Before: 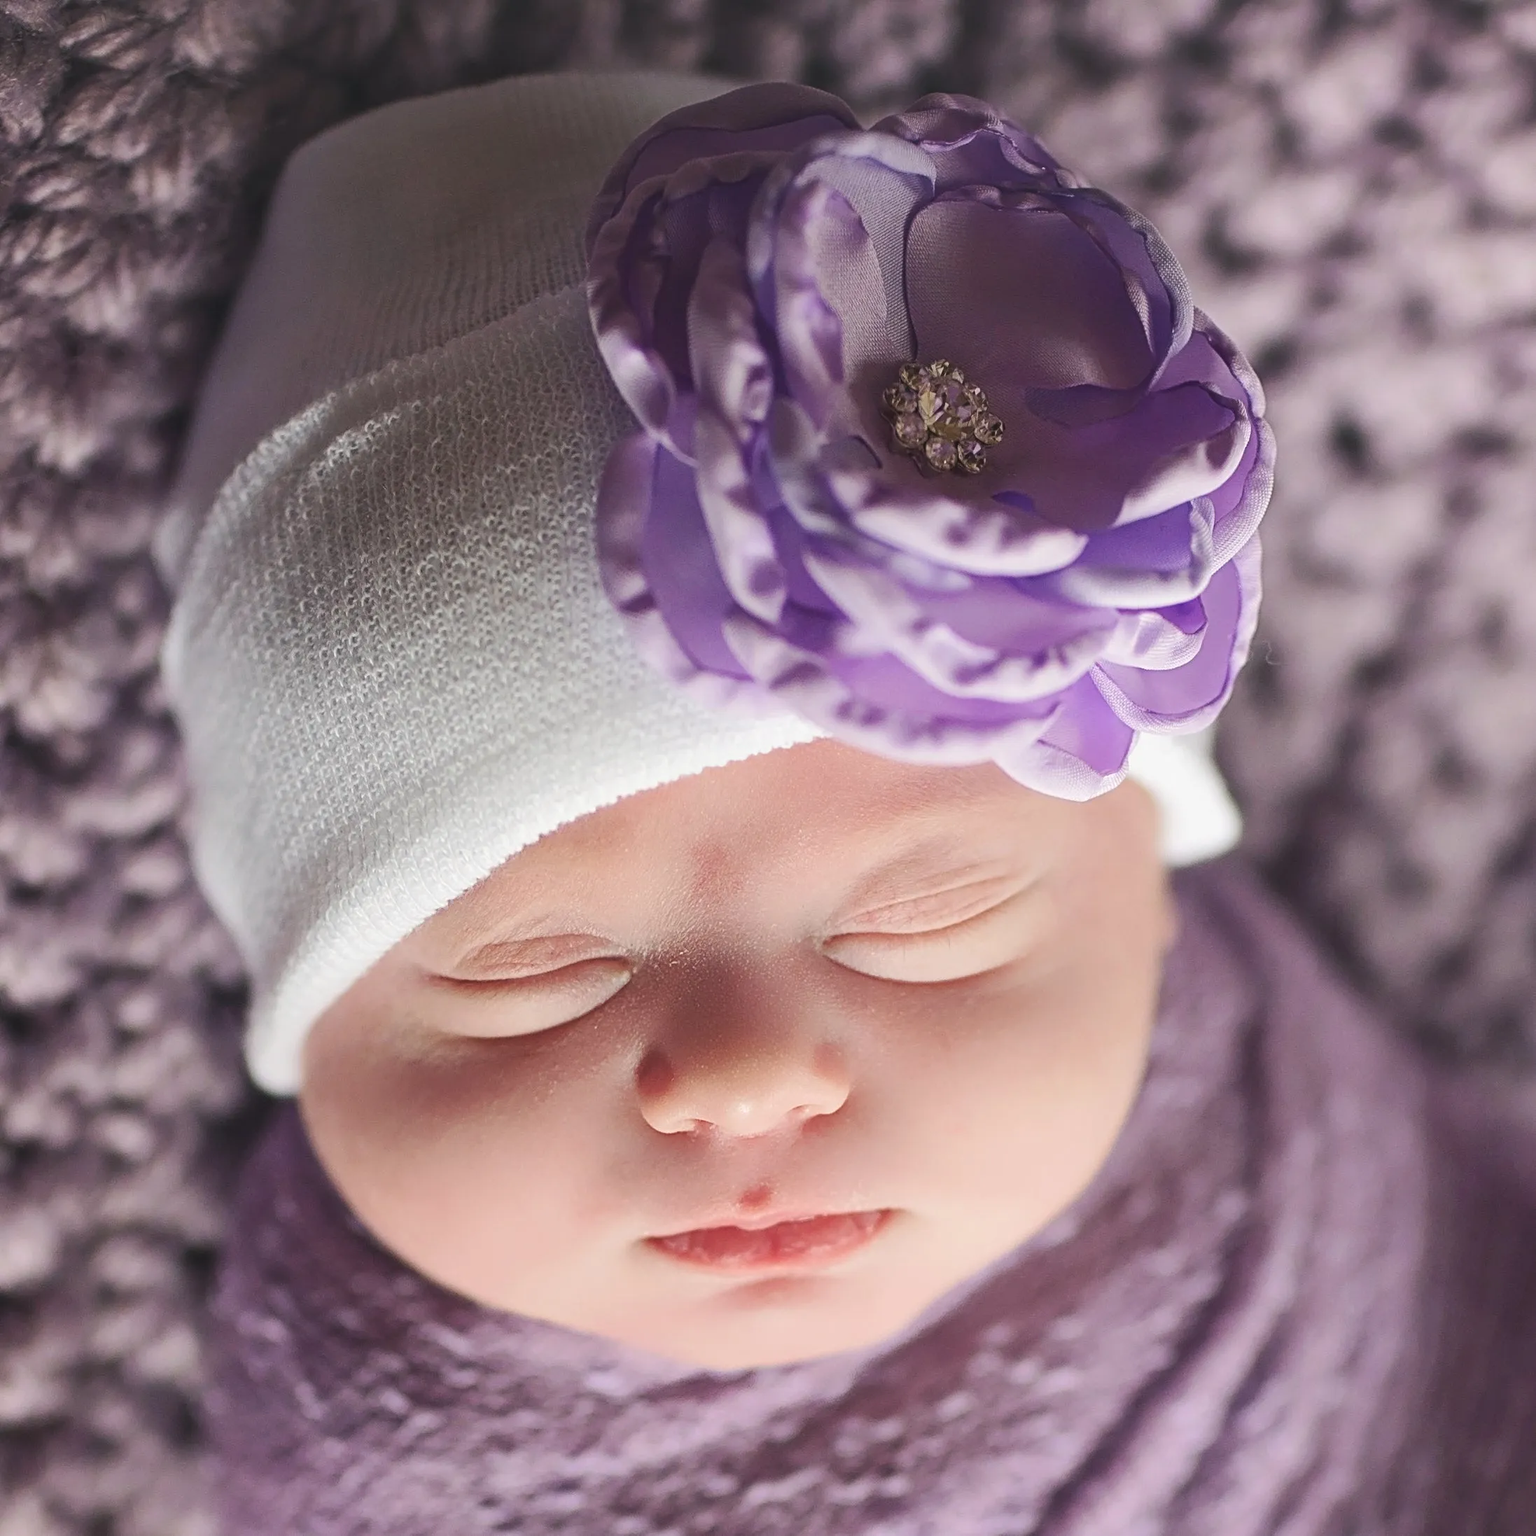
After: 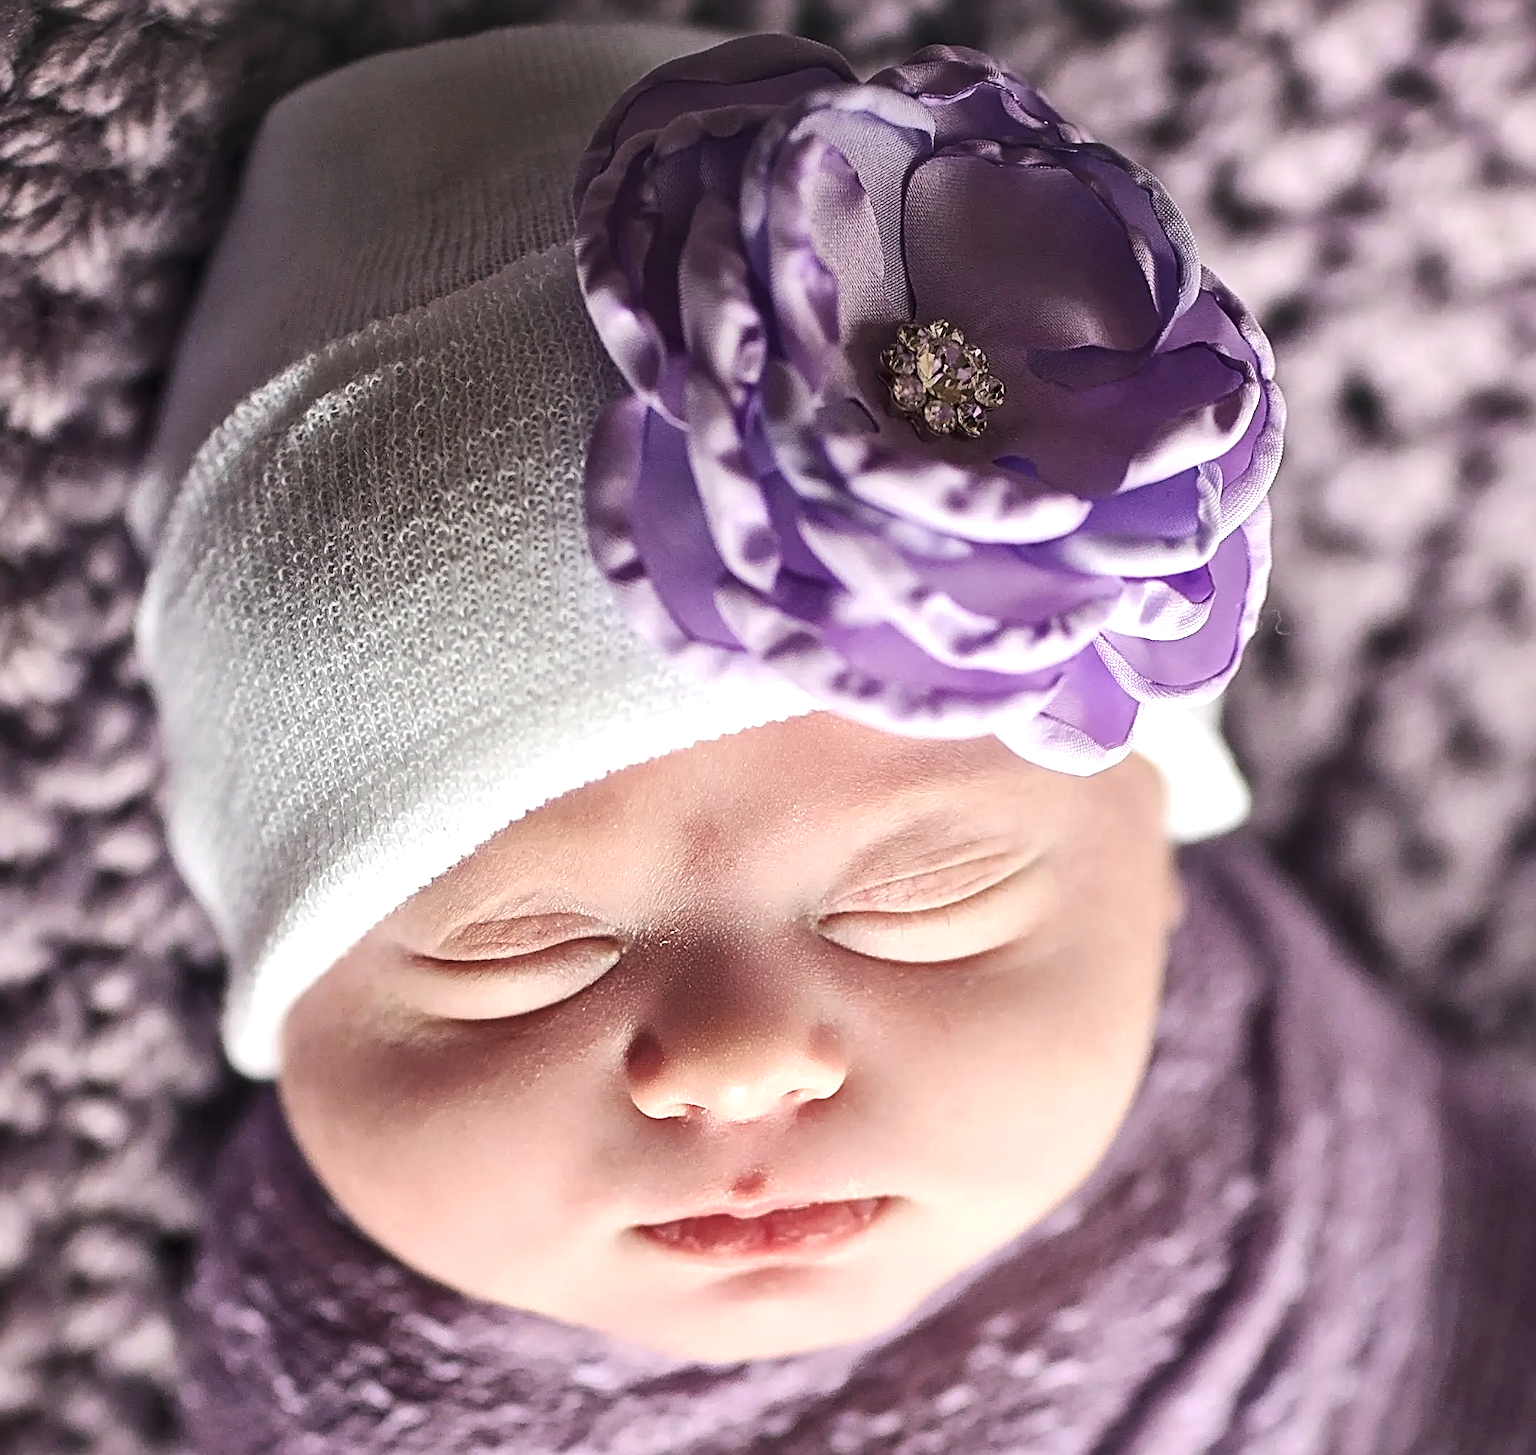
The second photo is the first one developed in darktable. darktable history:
sharpen: on, module defaults
crop: left 1.964%, top 3.251%, right 1.122%, bottom 4.933%
local contrast: mode bilateral grid, contrast 50, coarseness 50, detail 150%, midtone range 0.2
tone equalizer: -8 EV -0.417 EV, -7 EV -0.389 EV, -6 EV -0.333 EV, -5 EV -0.222 EV, -3 EV 0.222 EV, -2 EV 0.333 EV, -1 EV 0.389 EV, +0 EV 0.417 EV, edges refinement/feathering 500, mask exposure compensation -1.57 EV, preserve details no
